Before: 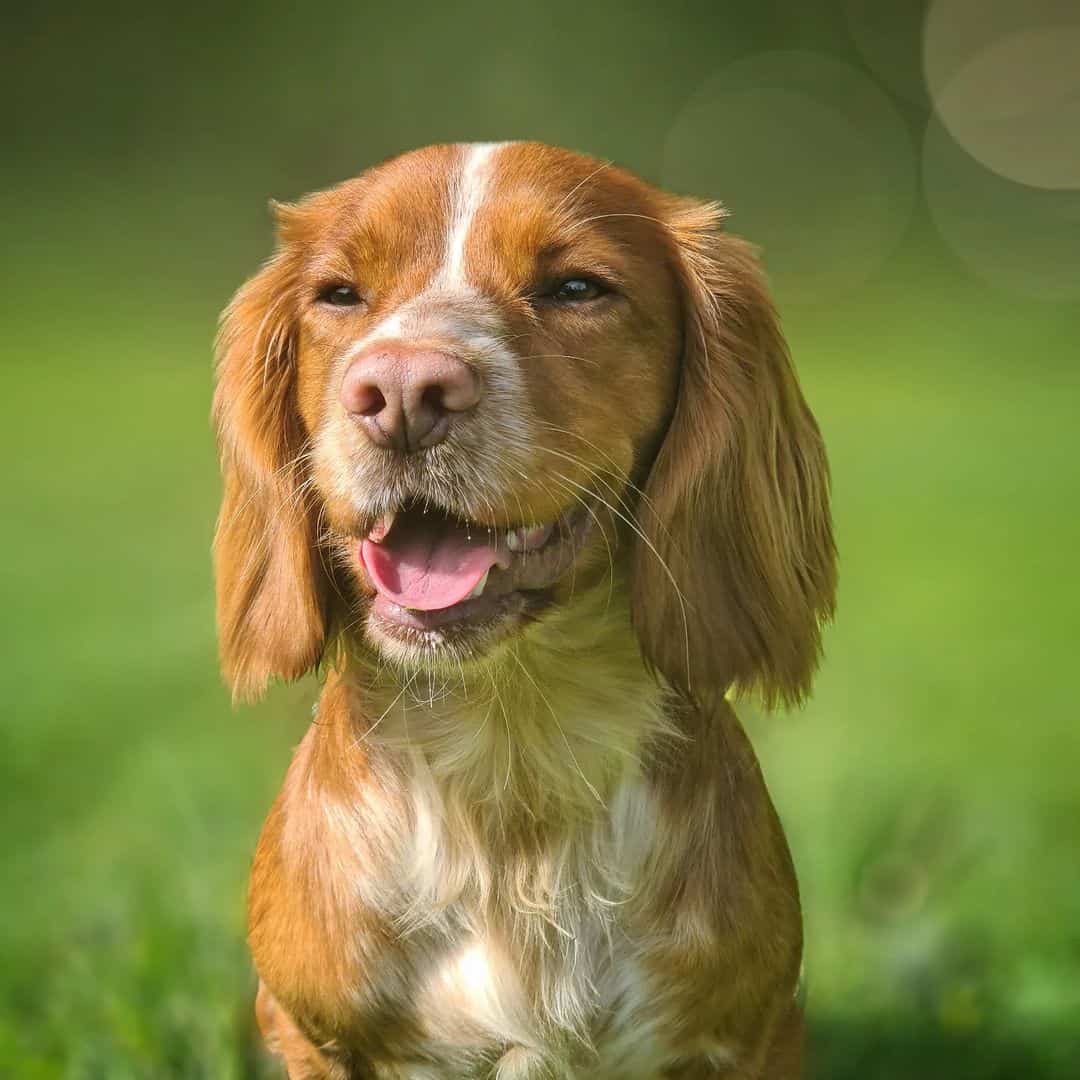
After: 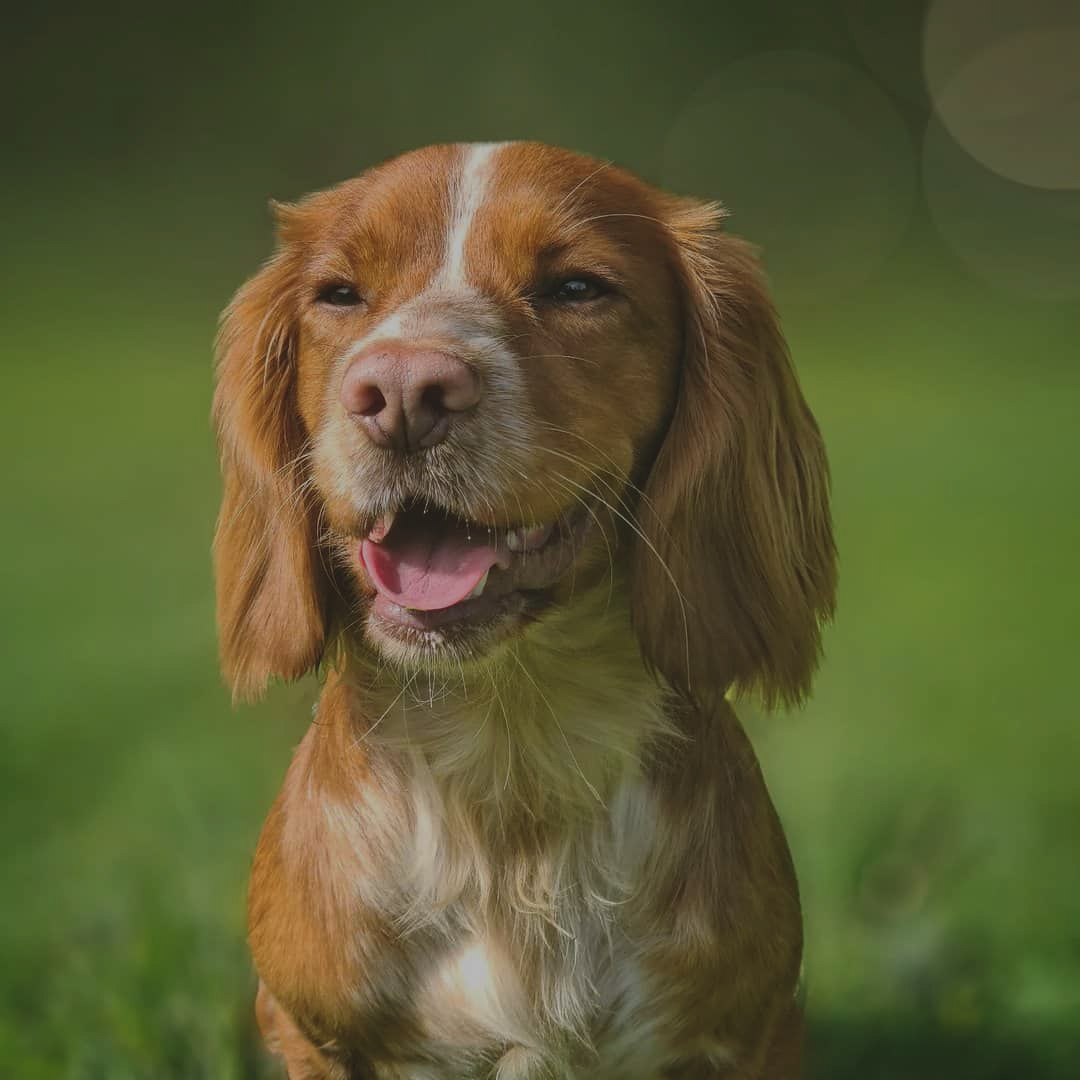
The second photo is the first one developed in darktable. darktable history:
exposure: black level correction -0.017, exposure -1.068 EV, compensate highlight preservation false
